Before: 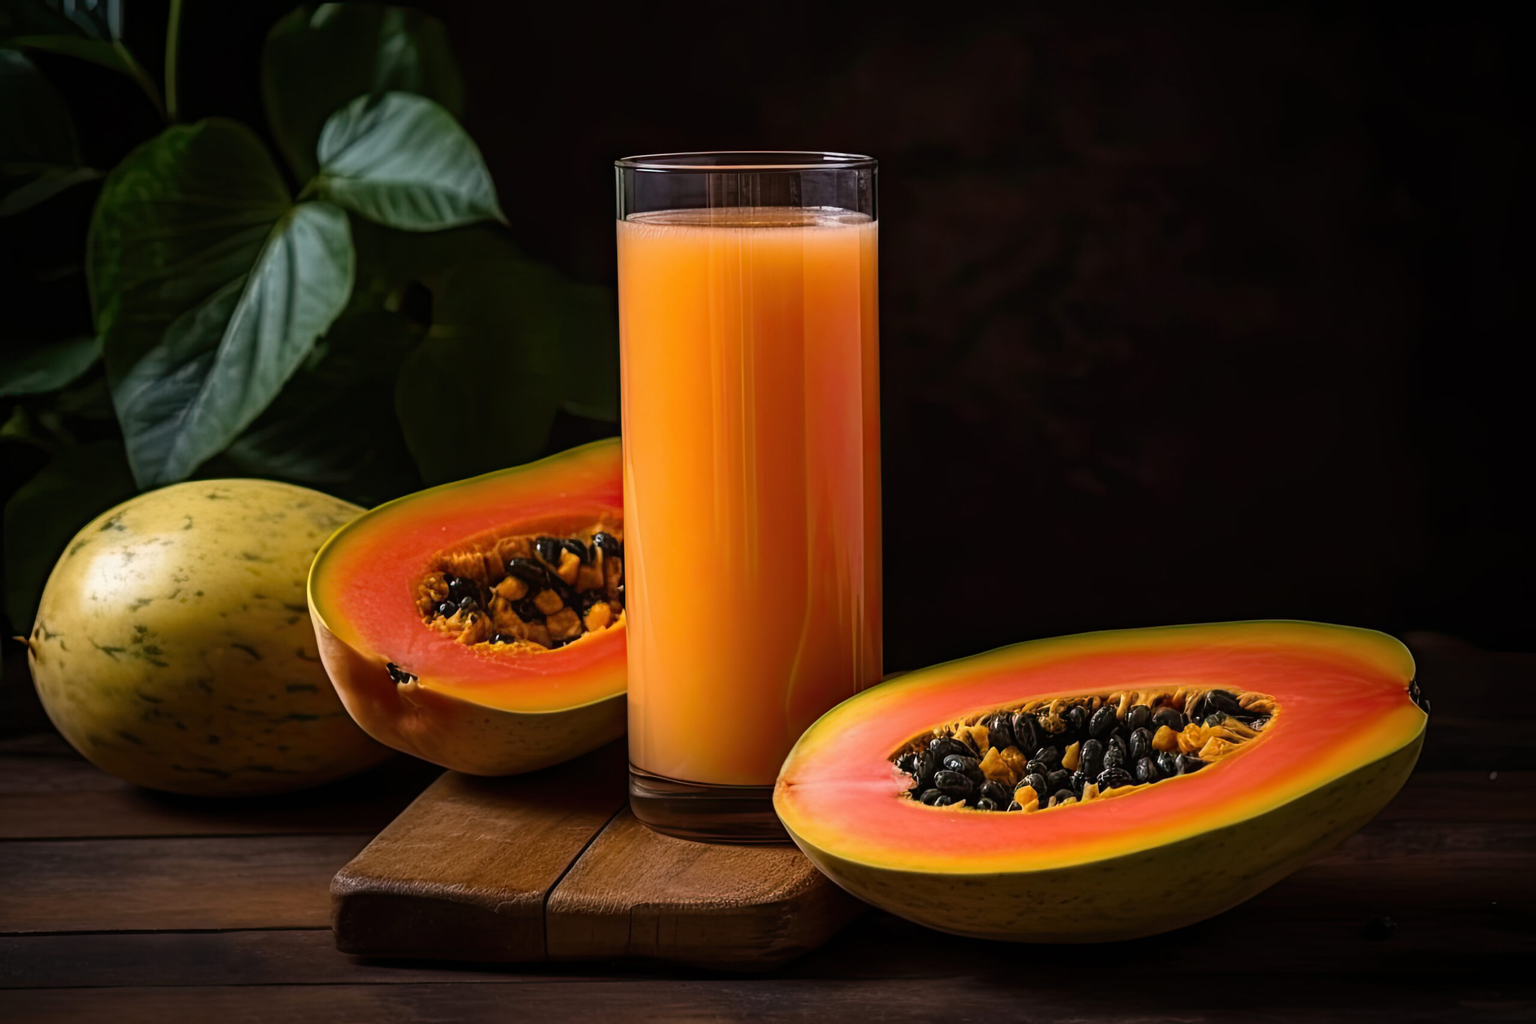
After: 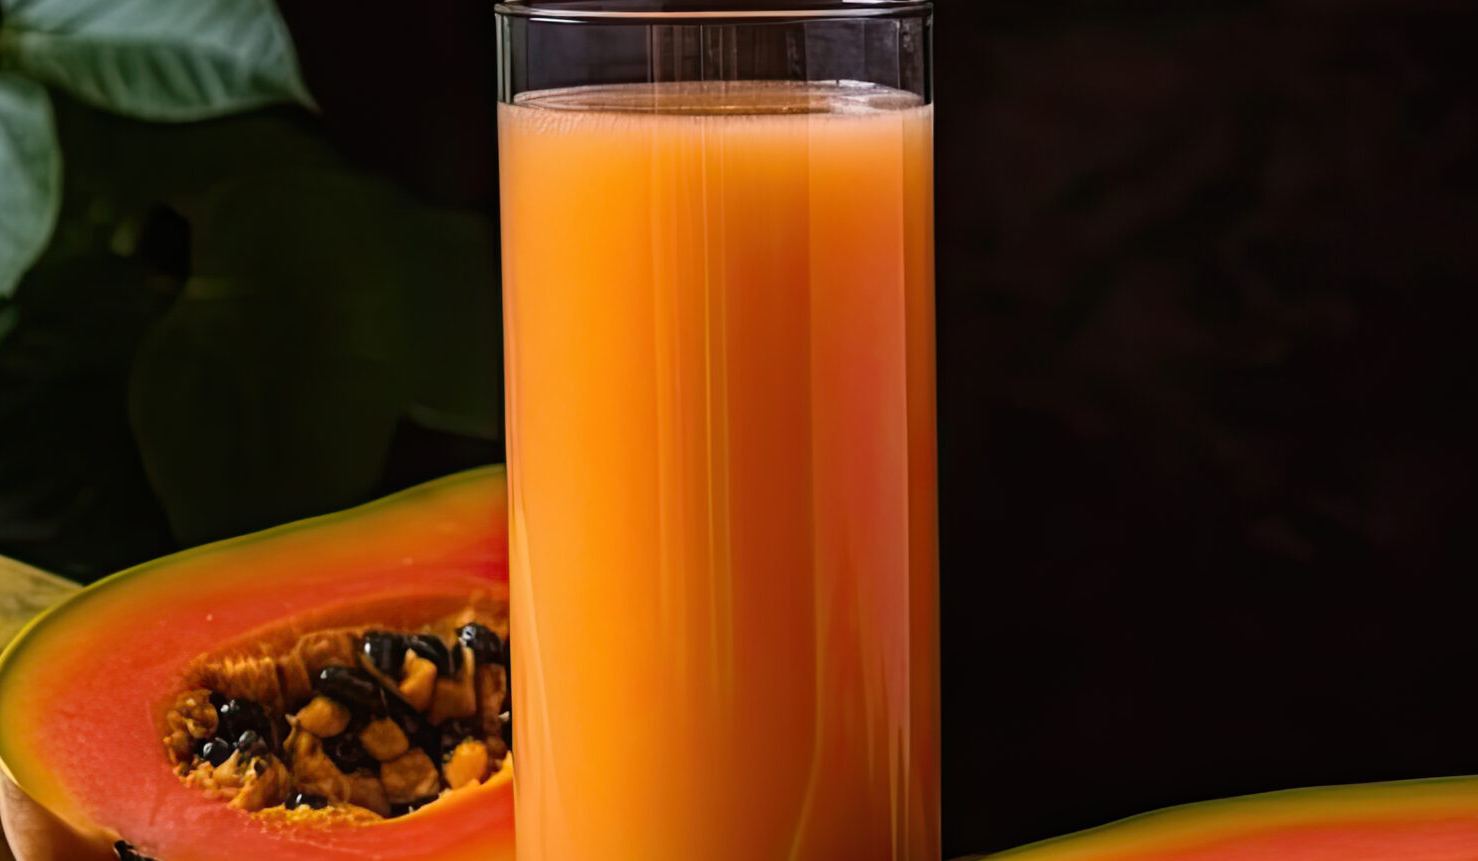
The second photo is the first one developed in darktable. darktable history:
crop: left 20.706%, top 15.508%, right 21.532%, bottom 33.999%
